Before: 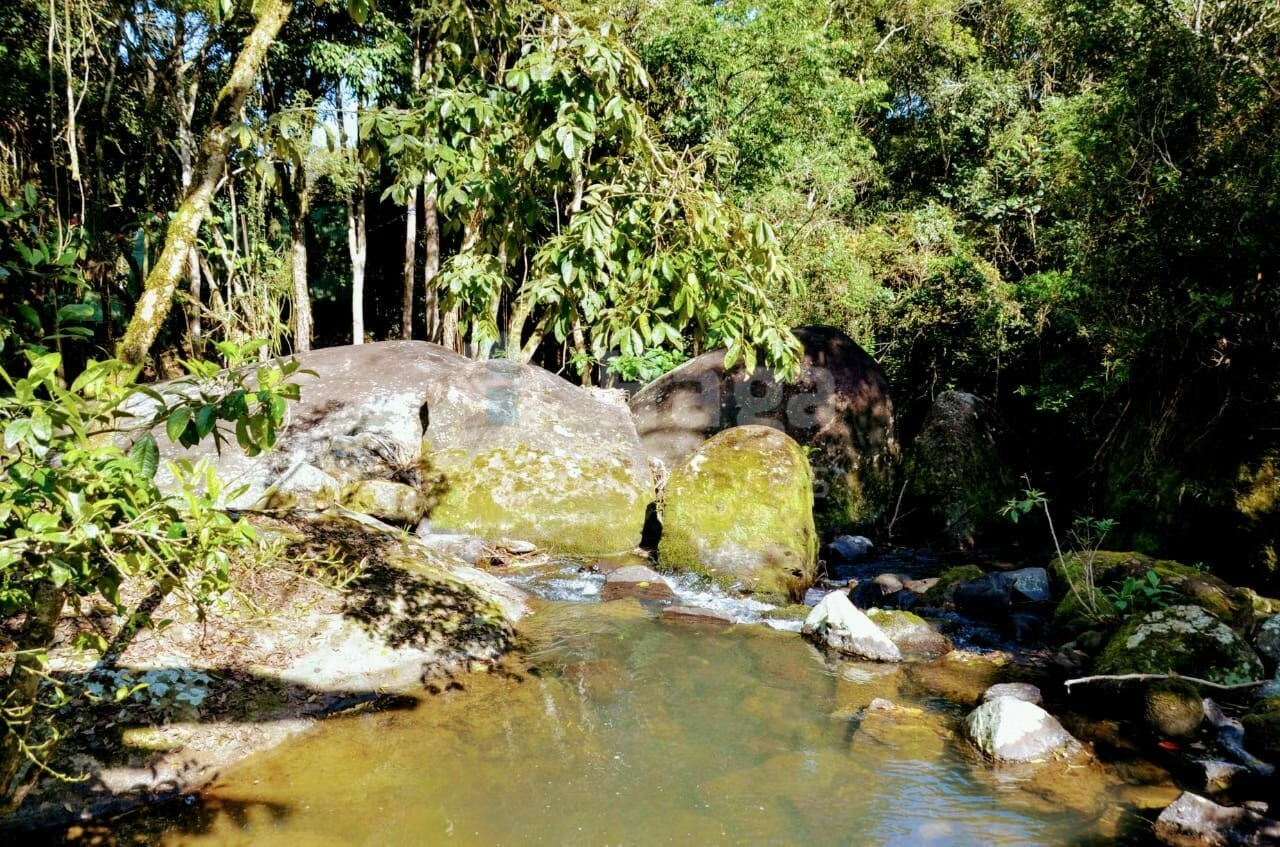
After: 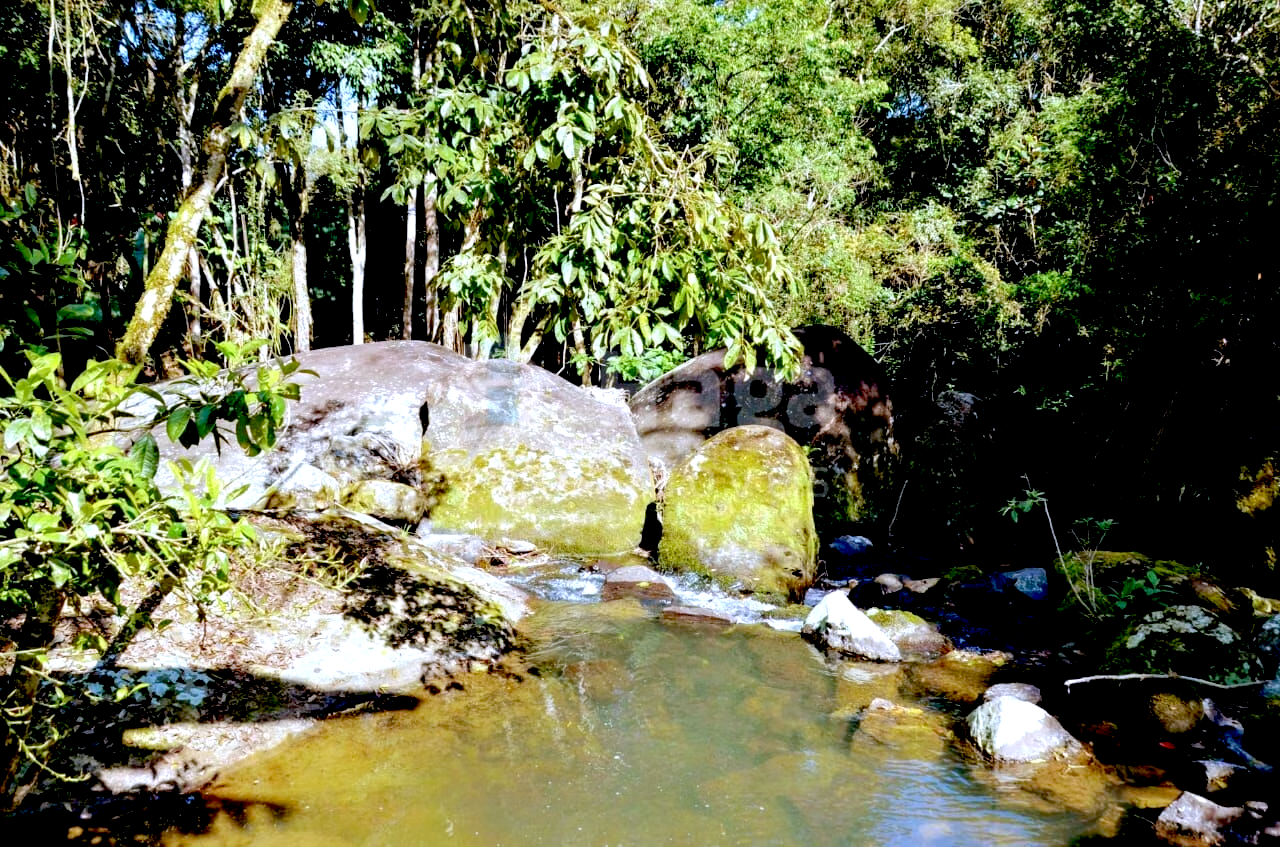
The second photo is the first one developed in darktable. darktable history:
exposure: black level correction 0.031, exposure 0.304 EV, compensate highlight preservation false
white balance: red 0.967, blue 1.119, emerald 0.756
